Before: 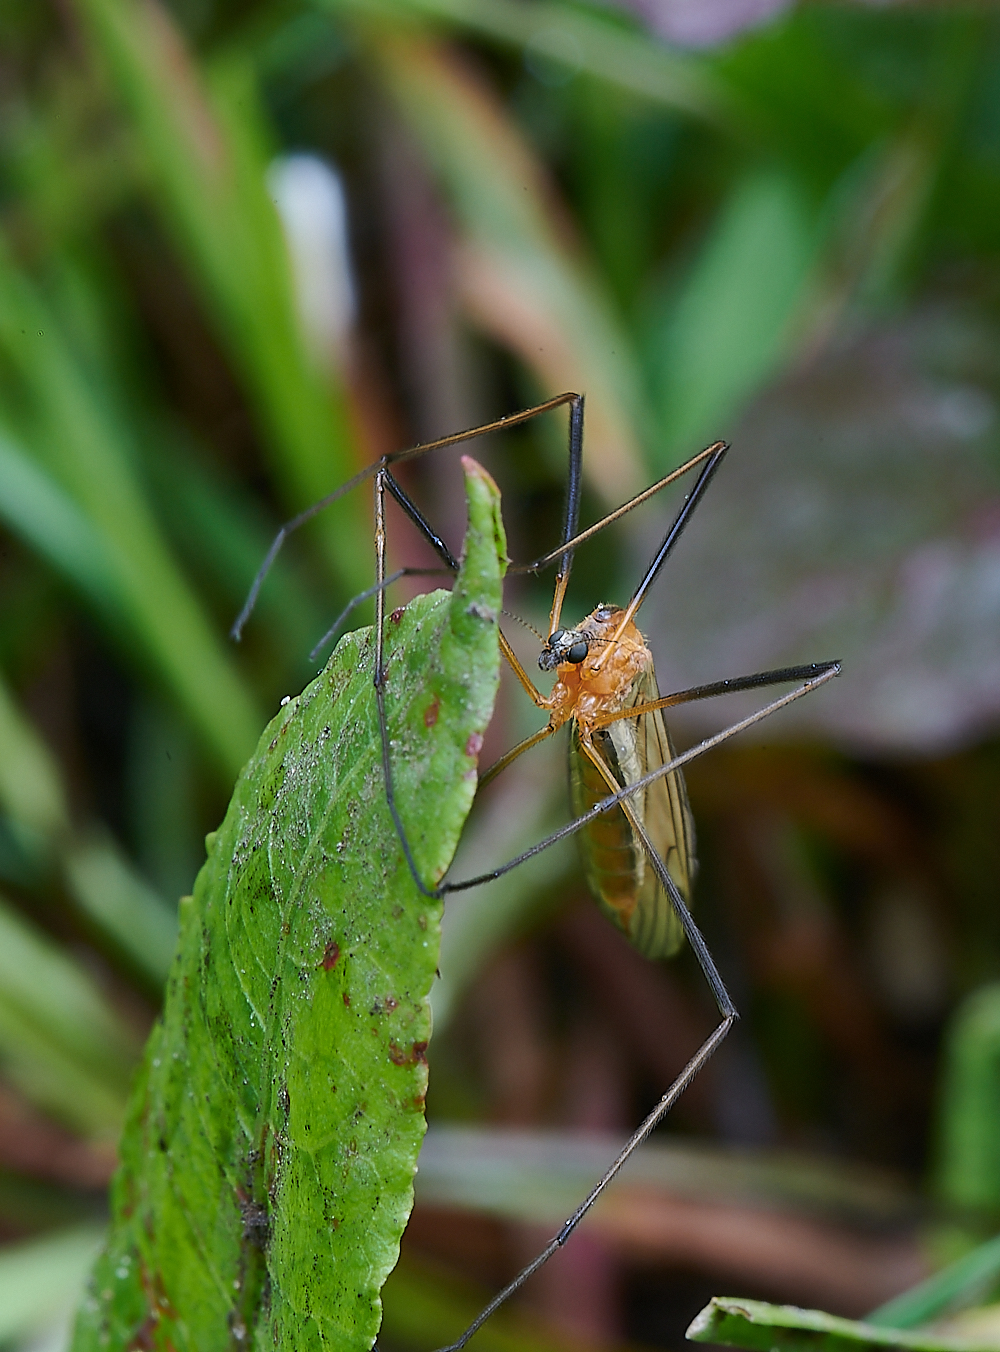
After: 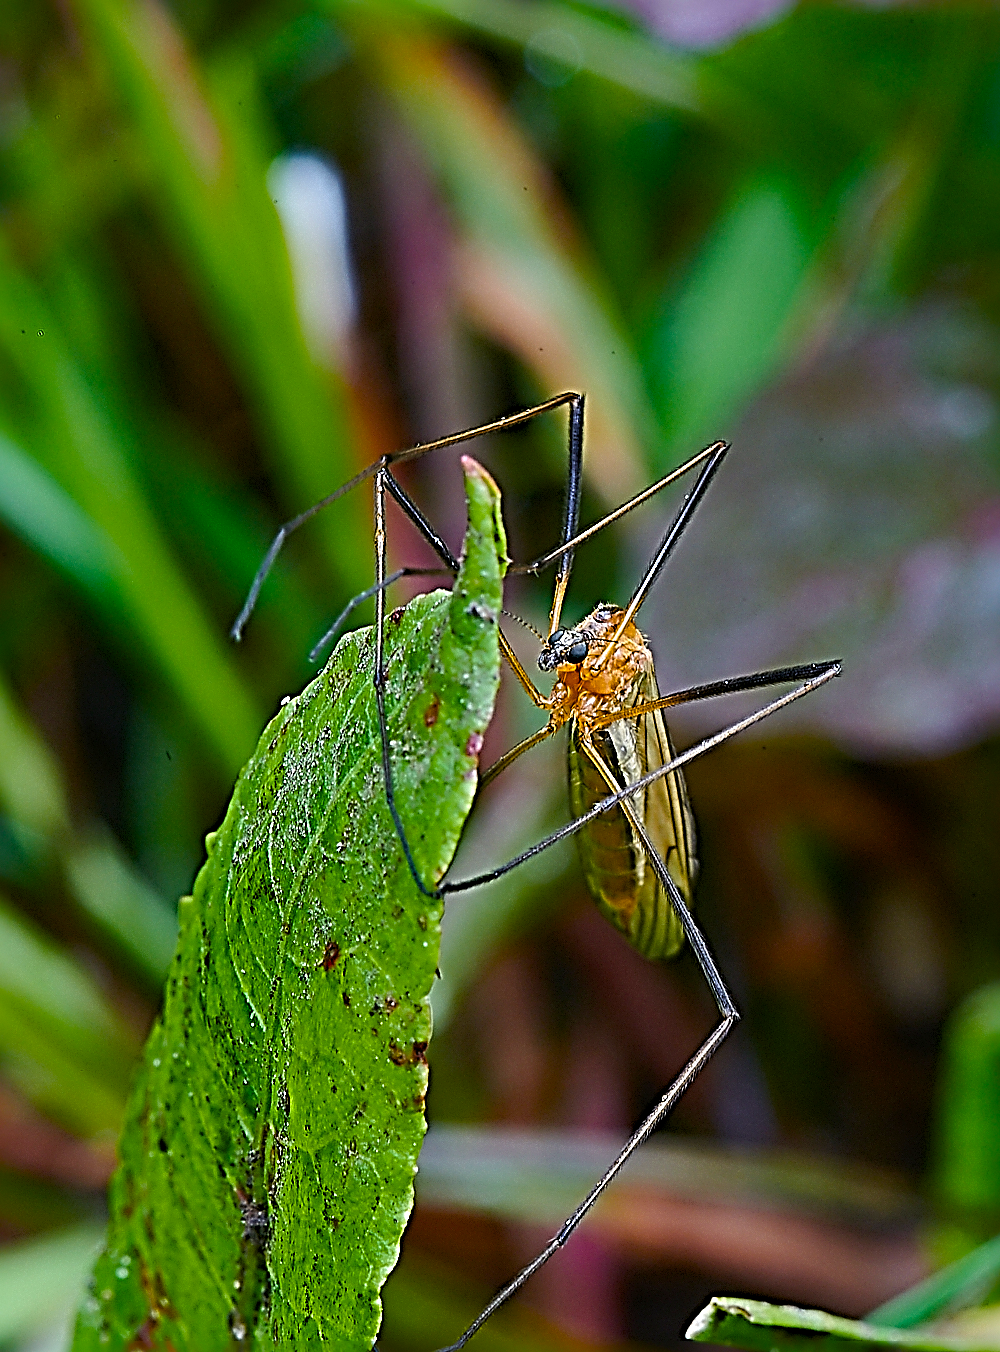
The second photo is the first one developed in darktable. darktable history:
sharpen: radius 4.047, amount 1.983
color balance rgb: shadows lift › chroma 2.963%, shadows lift › hue 281.68°, perceptual saturation grading › global saturation 37.035%, perceptual saturation grading › shadows 36.203%
